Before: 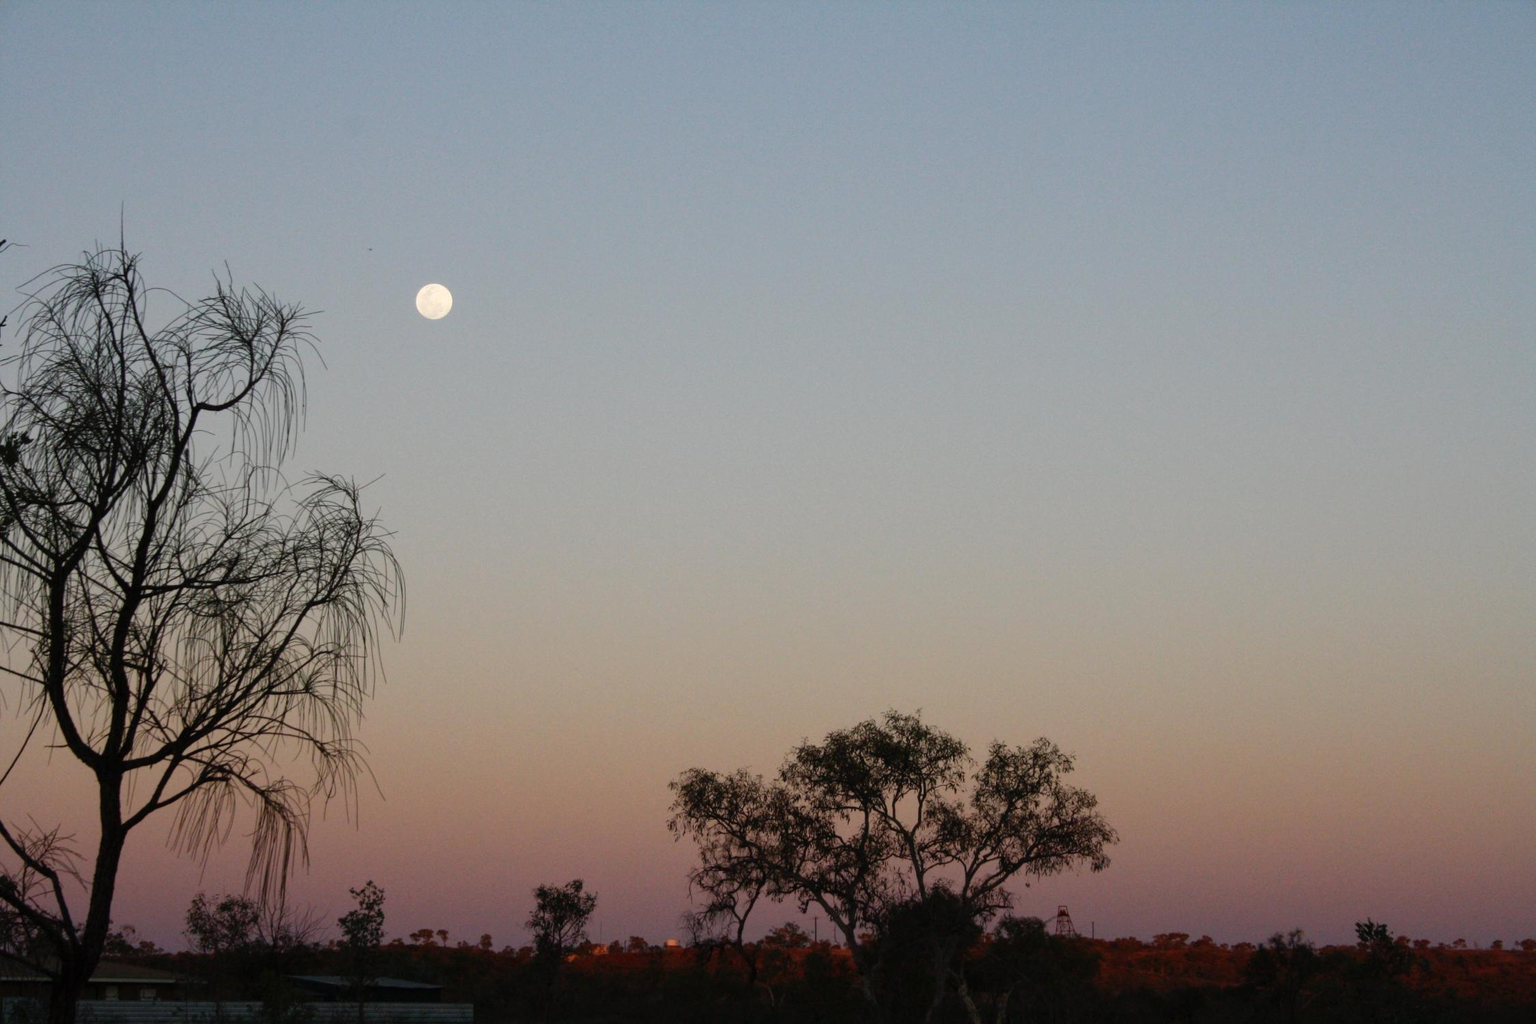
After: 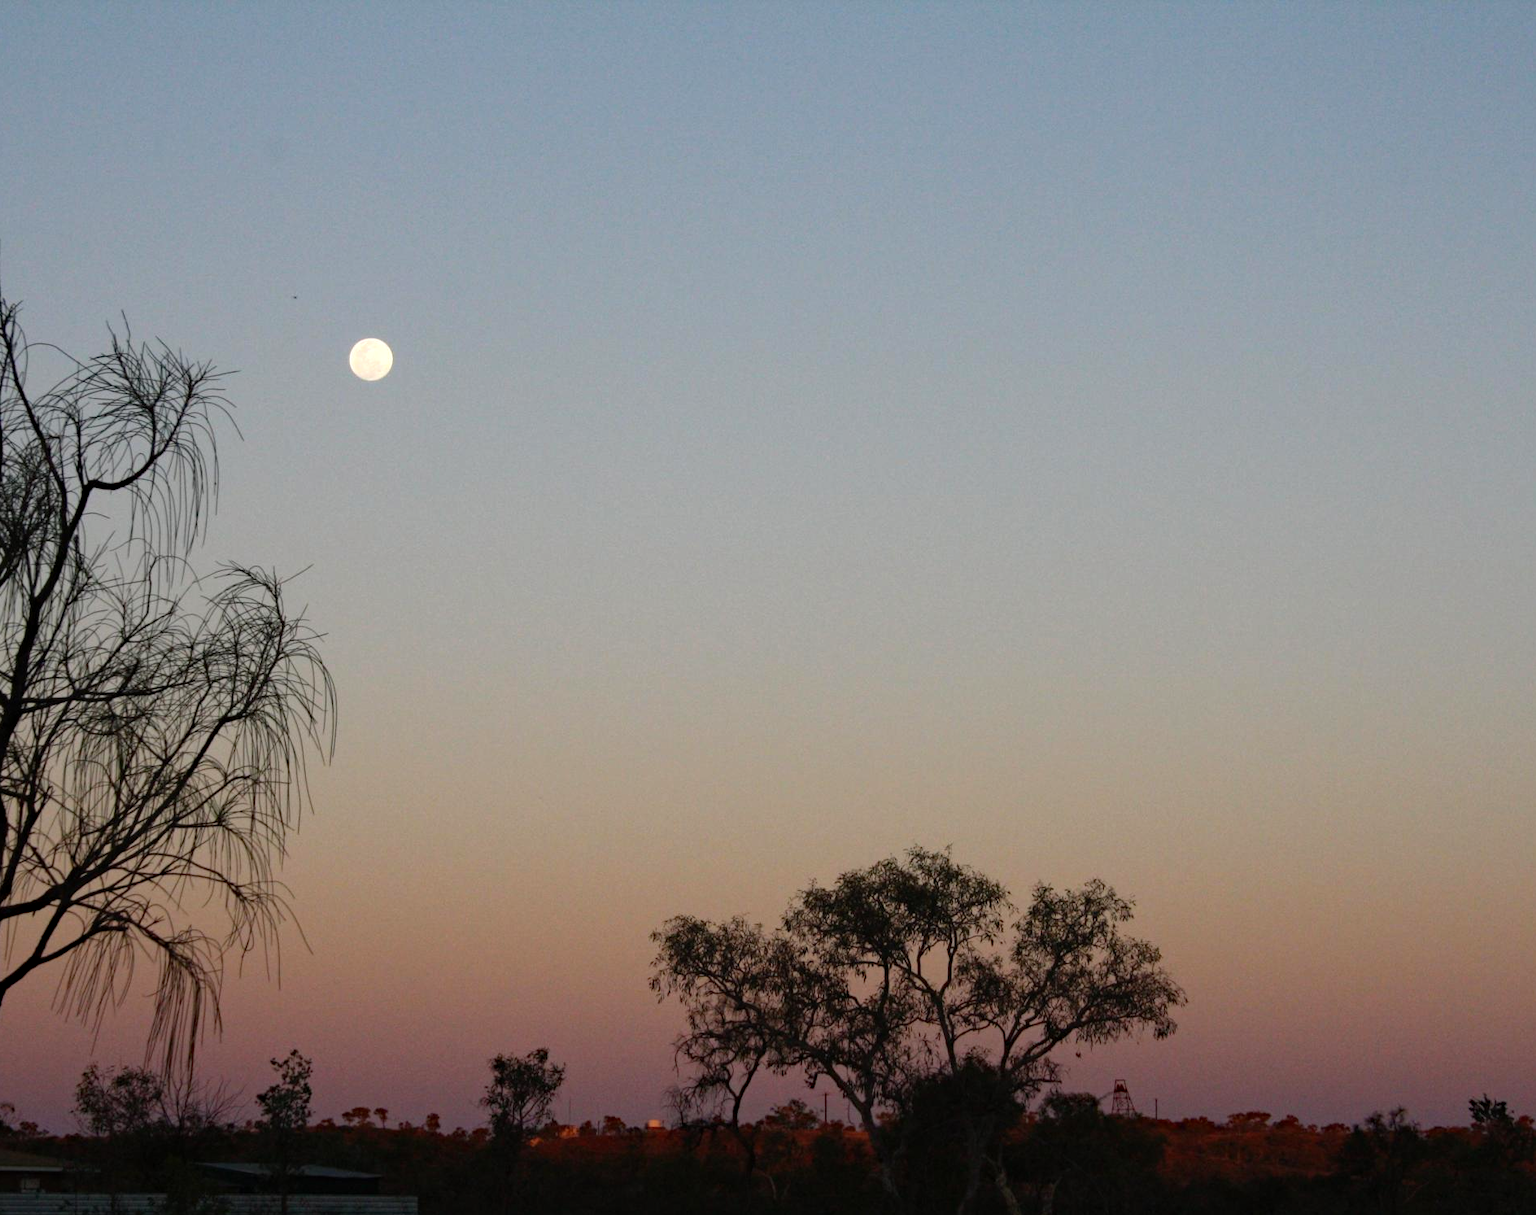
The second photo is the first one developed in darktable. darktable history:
haze removal: compatibility mode true, adaptive false
crop: left 8.026%, right 7.374%
